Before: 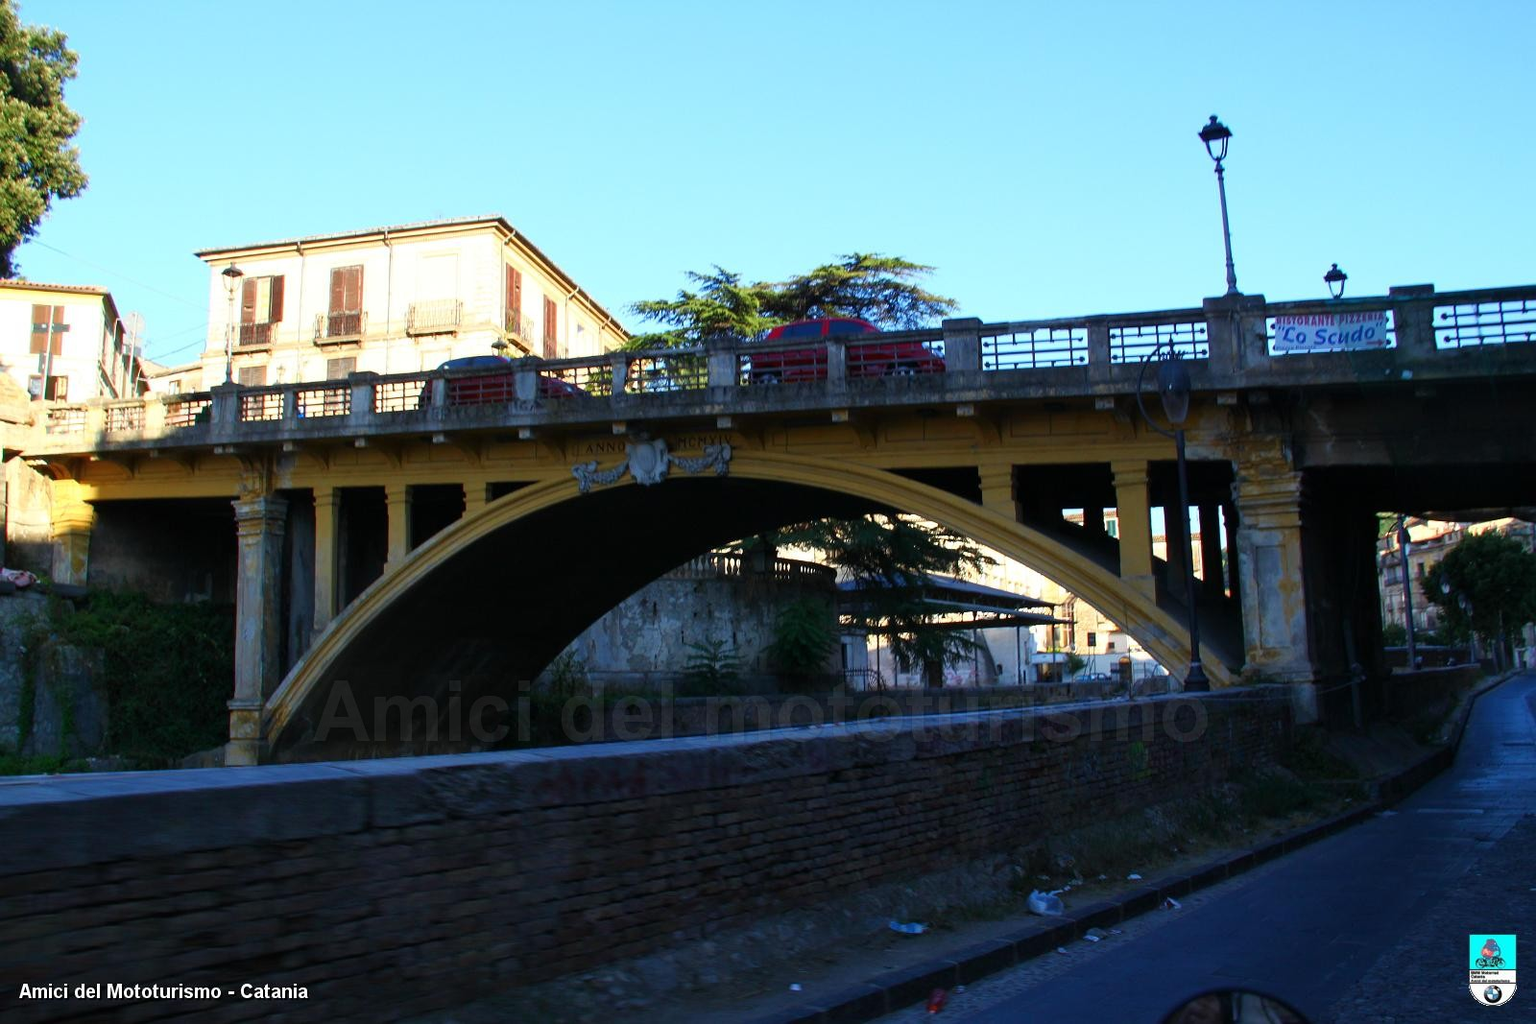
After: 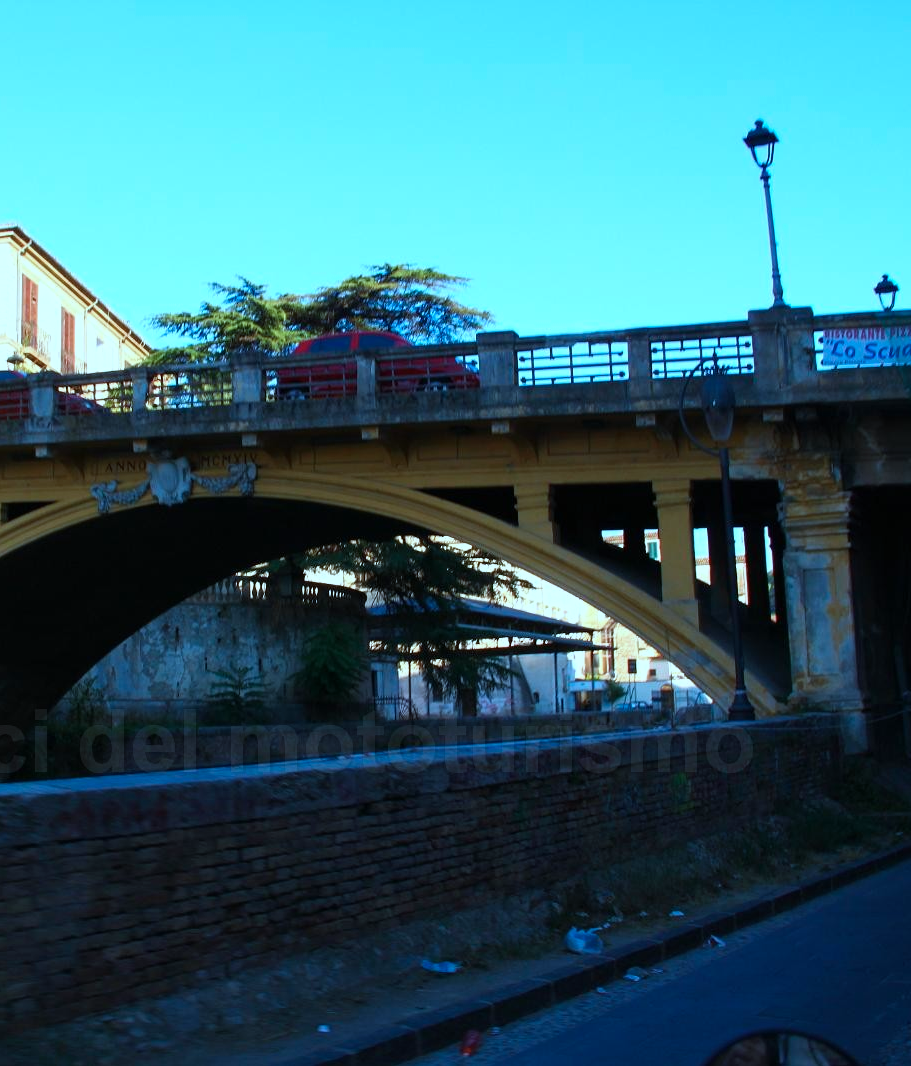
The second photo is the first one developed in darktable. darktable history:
crop: left 31.595%, top 0.013%, right 11.466%
color correction: highlights a* -10.51, highlights b* -19.78
